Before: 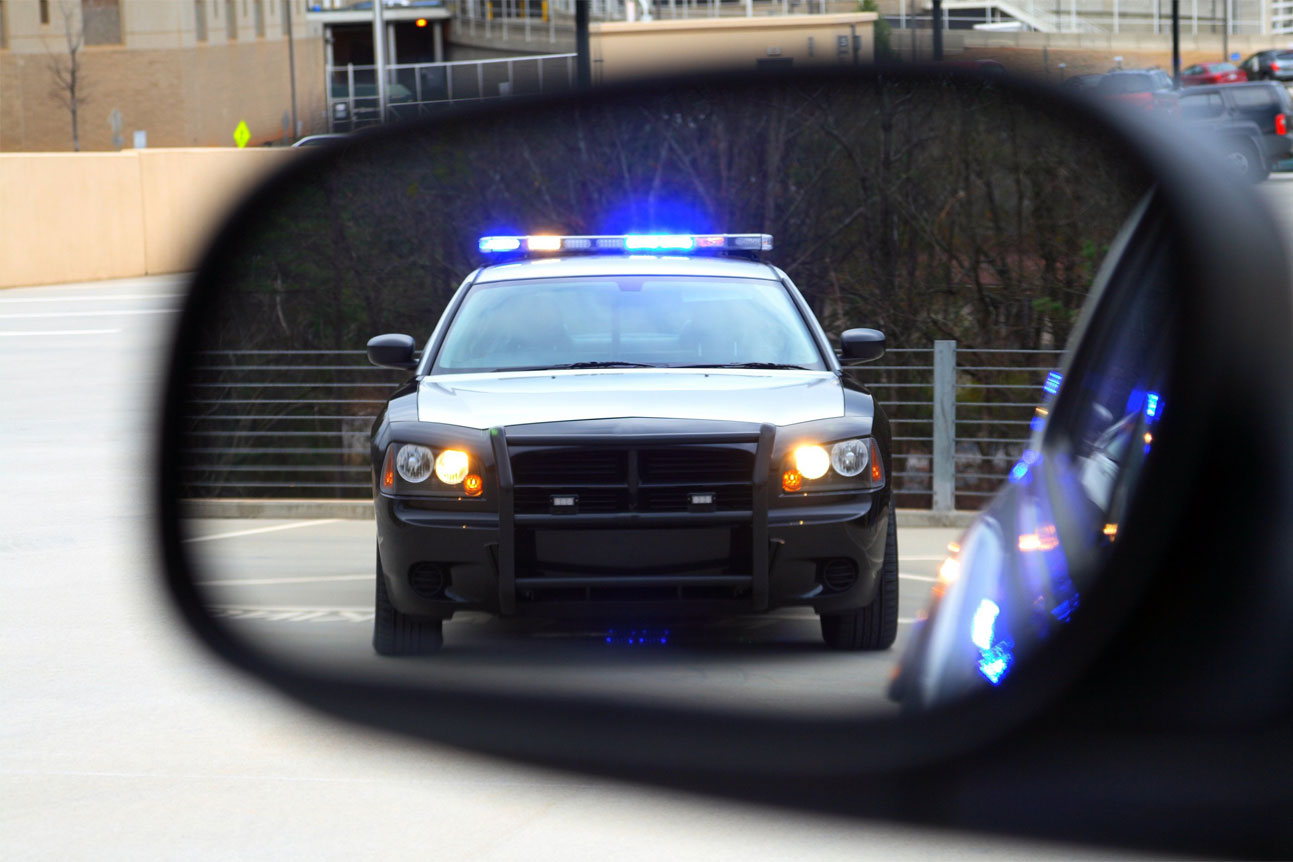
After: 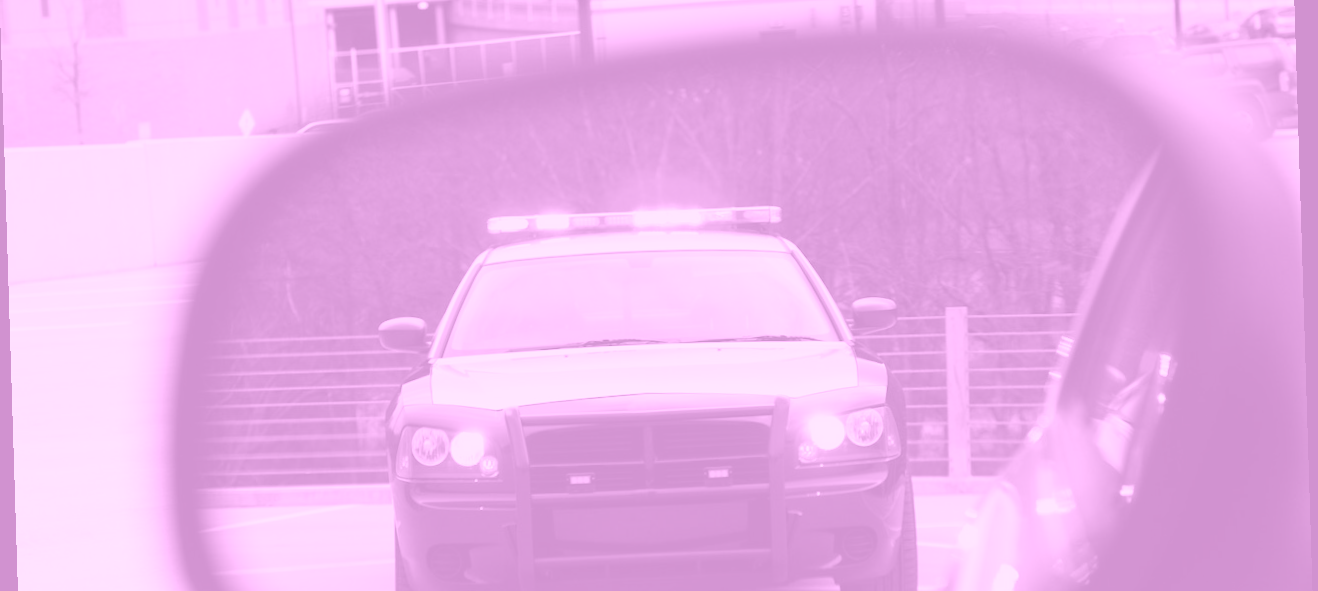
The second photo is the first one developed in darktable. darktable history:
rotate and perspective: rotation -1.77°, lens shift (horizontal) 0.004, automatic cropping off
colorize: hue 331.2°, saturation 75%, source mix 30.28%, lightness 70.52%, version 1
crop and rotate: top 4.848%, bottom 29.503%
